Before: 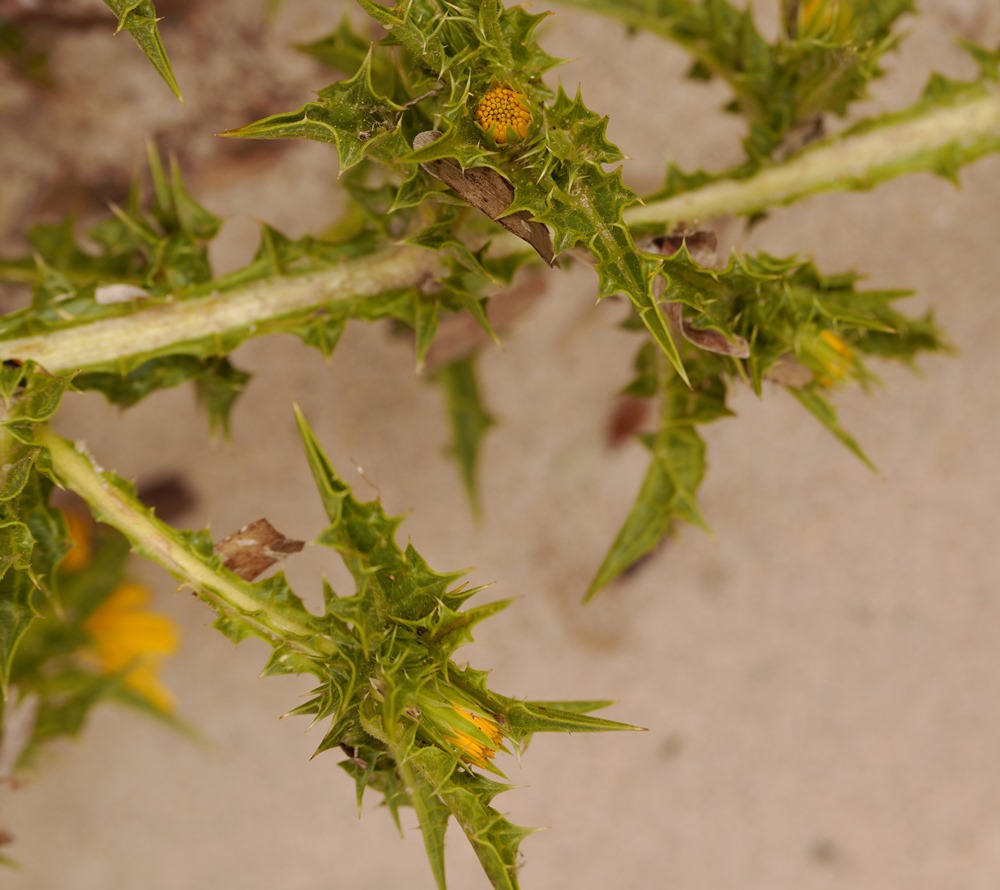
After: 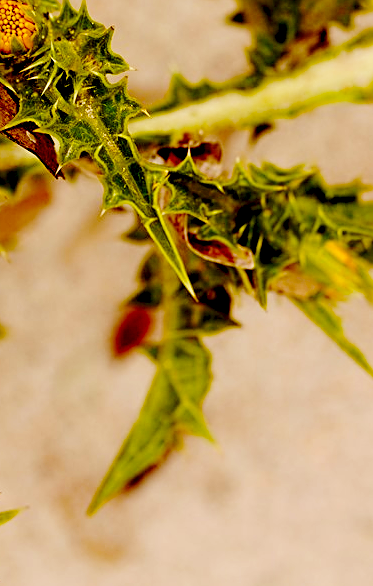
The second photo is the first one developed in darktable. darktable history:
crop and rotate: left 49.506%, top 10.086%, right 13.179%, bottom 24.057%
exposure: black level correction 0.057, compensate highlight preservation false
base curve: curves: ch0 [(0, 0) (0.028, 0.03) (0.121, 0.232) (0.46, 0.748) (0.859, 0.968) (1, 1)], preserve colors none
sharpen: on, module defaults
